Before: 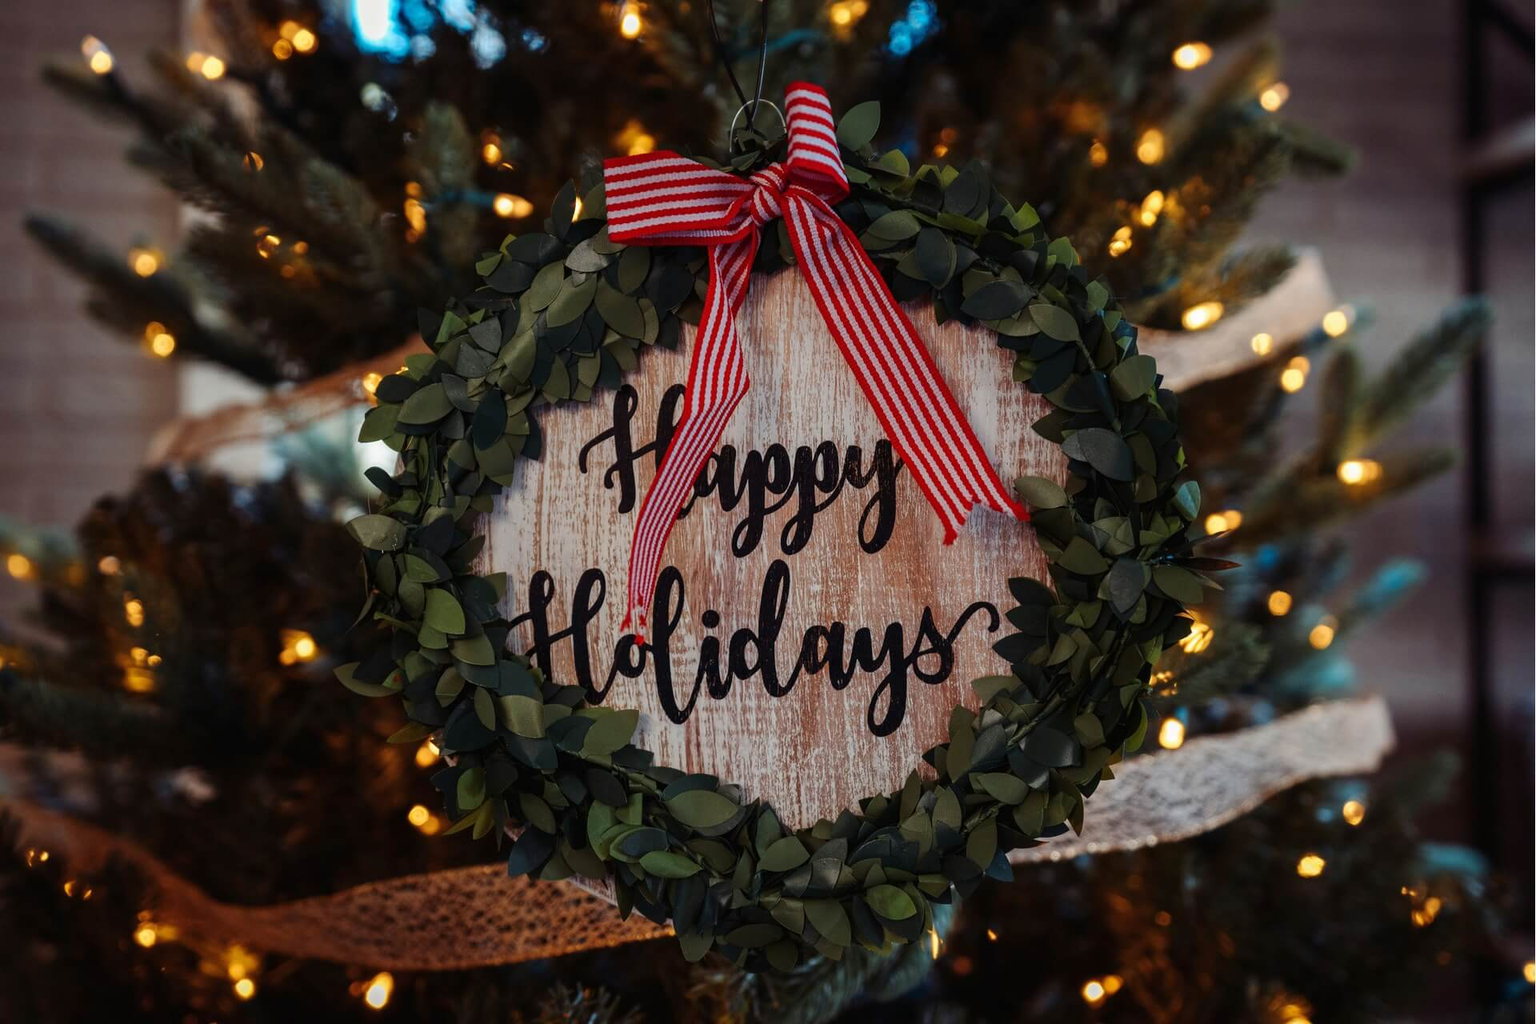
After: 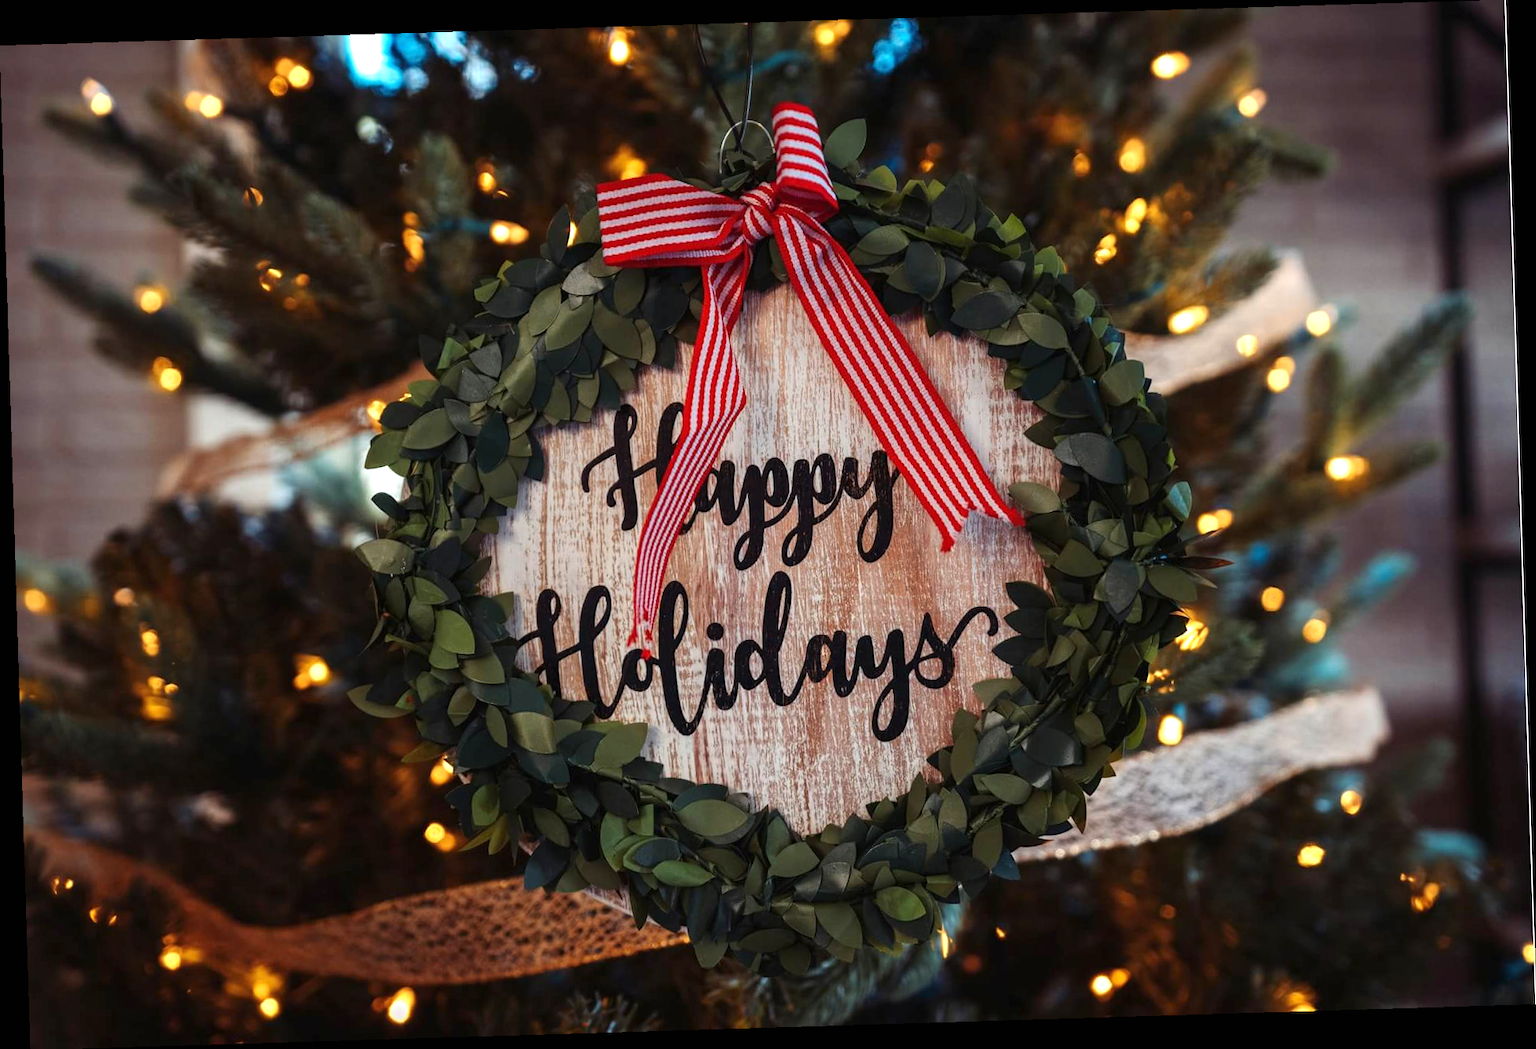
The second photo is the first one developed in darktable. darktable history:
exposure: black level correction 0, exposure 0.6 EV, compensate exposure bias true, compensate highlight preservation false
rotate and perspective: rotation -1.75°, automatic cropping off
